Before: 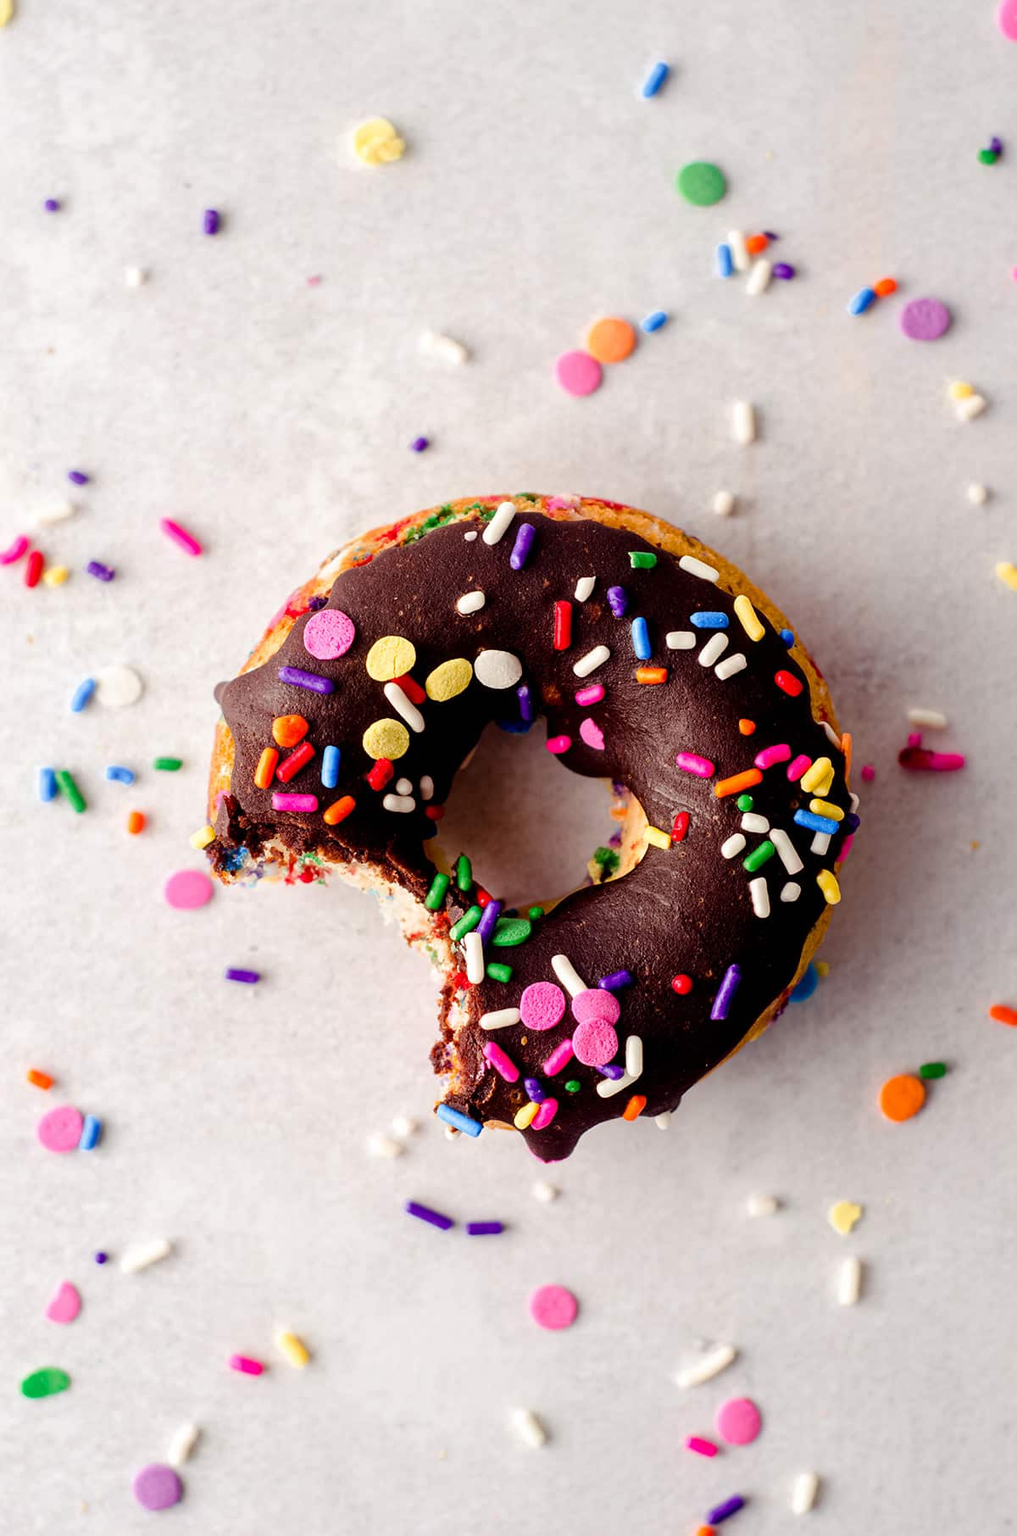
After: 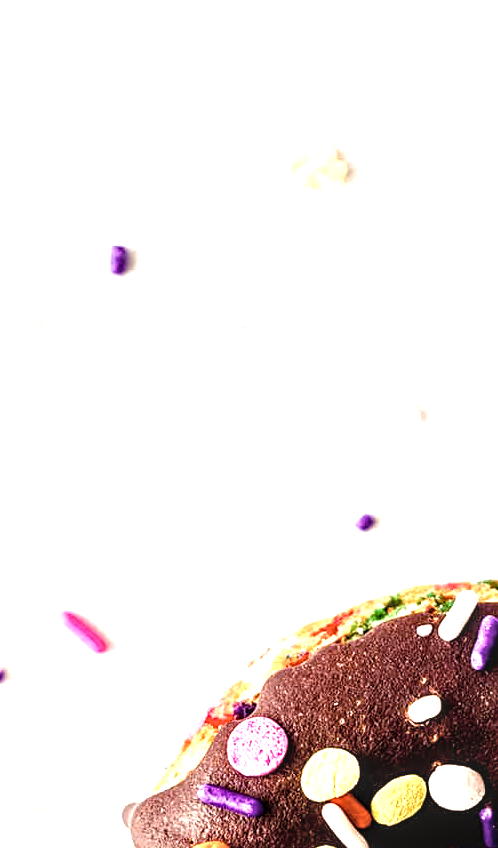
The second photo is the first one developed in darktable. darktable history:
sharpen: radius 2.493, amount 0.323
exposure: black level correction -0.001, exposure 0.91 EV, compensate exposure bias true, compensate highlight preservation false
color correction: highlights a* 5.56, highlights b* 5.18, saturation 0.681
crop and rotate: left 10.935%, top 0.112%, right 47.52%, bottom 53.07%
local contrast: detail 156%
color balance rgb: shadows lift › hue 87.43°, power › chroma 0.698%, power › hue 60°, linear chroma grading › global chroma 1.724%, linear chroma grading › mid-tones -0.807%, perceptual saturation grading › global saturation 23.532%, perceptual saturation grading › highlights -23.647%, perceptual saturation grading › mid-tones 24.674%, perceptual saturation grading › shadows 40.931%, perceptual brilliance grading › highlights 9.786%, perceptual brilliance grading › mid-tones 5.062%
